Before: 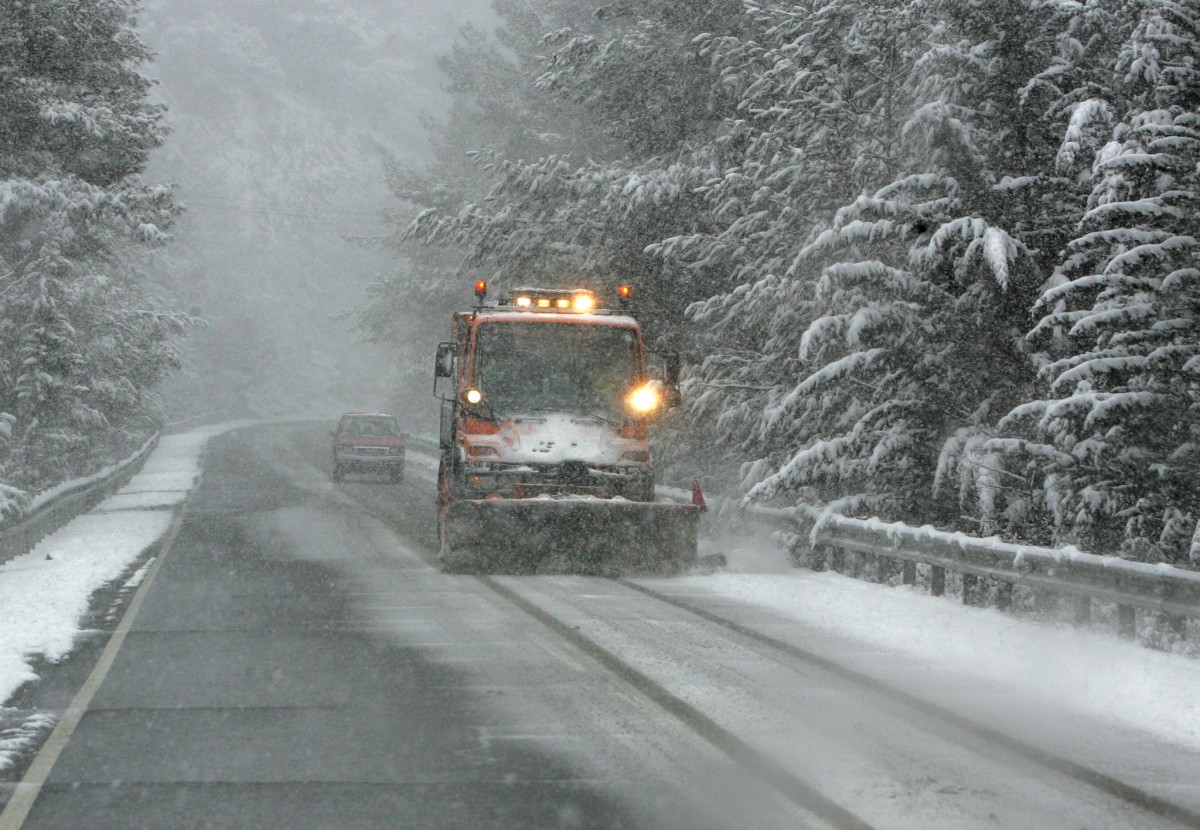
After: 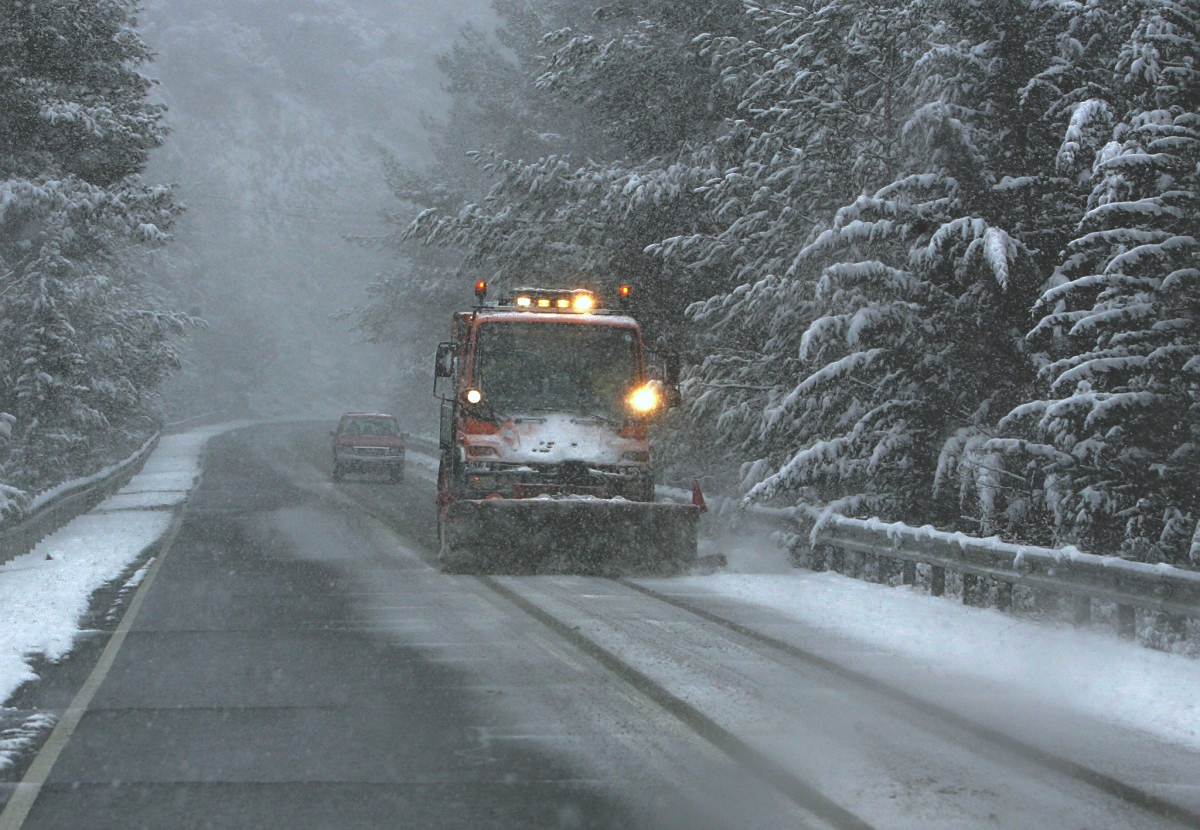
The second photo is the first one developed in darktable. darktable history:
white balance: red 0.974, blue 1.044
sharpen: radius 1.864, amount 0.398, threshold 1.271
rgb curve: curves: ch0 [(0, 0.186) (0.314, 0.284) (0.775, 0.708) (1, 1)], compensate middle gray true, preserve colors none
